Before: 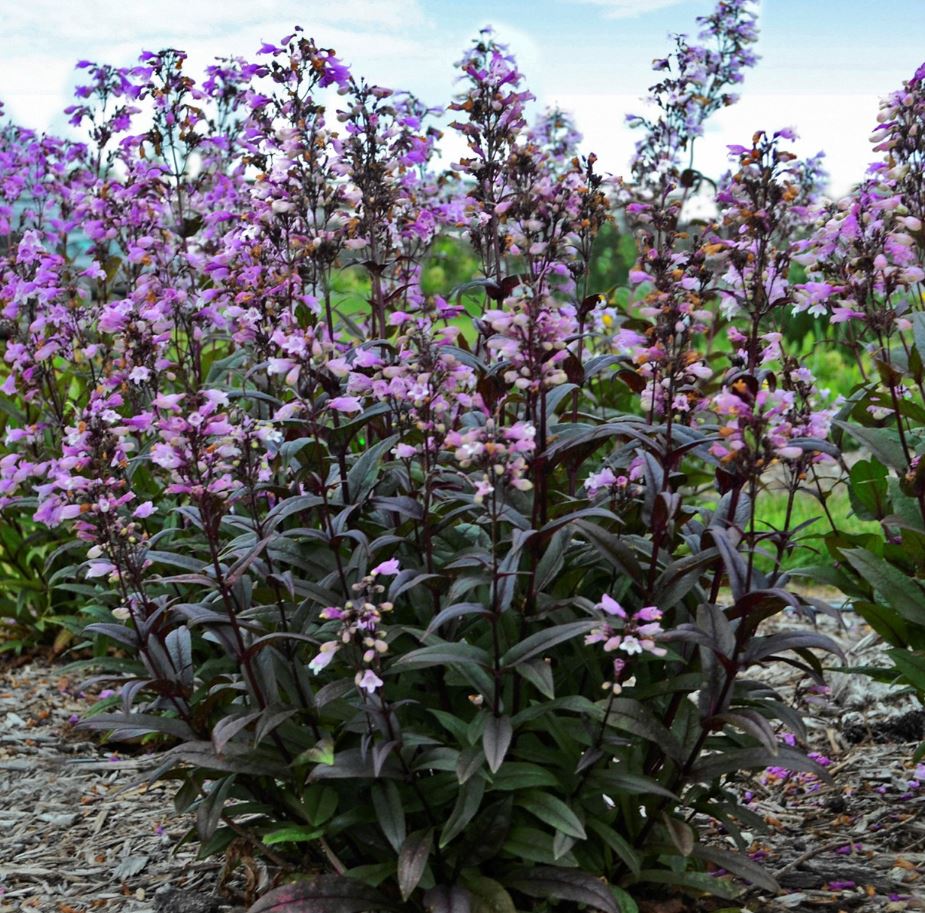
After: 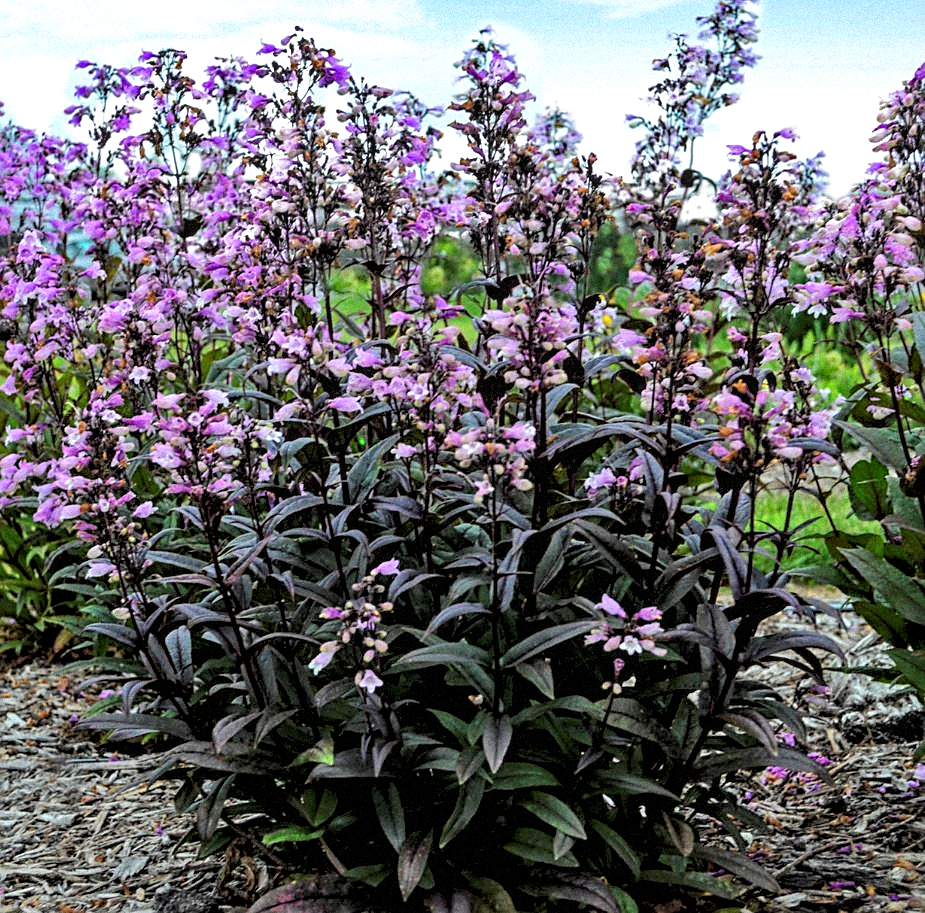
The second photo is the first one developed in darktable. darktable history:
tone equalizer: on, module defaults
sharpen: on, module defaults
base curve: curves: ch0 [(0, 0) (0.472, 0.508) (1, 1)]
local contrast: on, module defaults
haze removal: compatibility mode true, adaptive false
grain: mid-tones bias 0%
rgb levels: levels [[0.01, 0.419, 0.839], [0, 0.5, 1], [0, 0.5, 1]]
